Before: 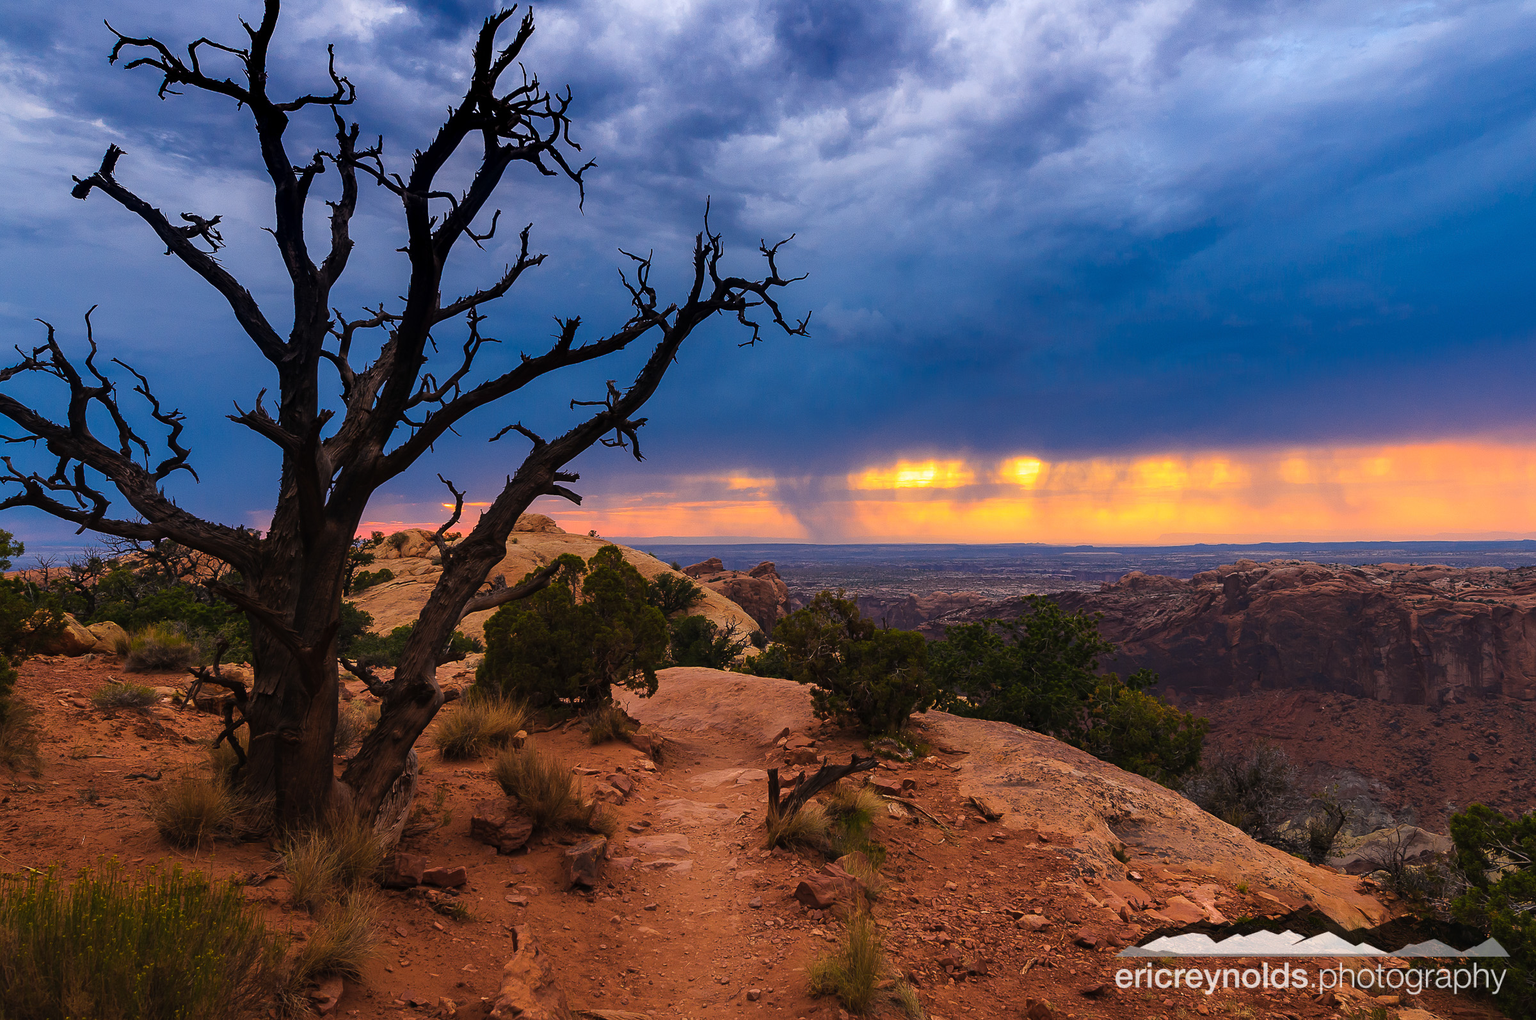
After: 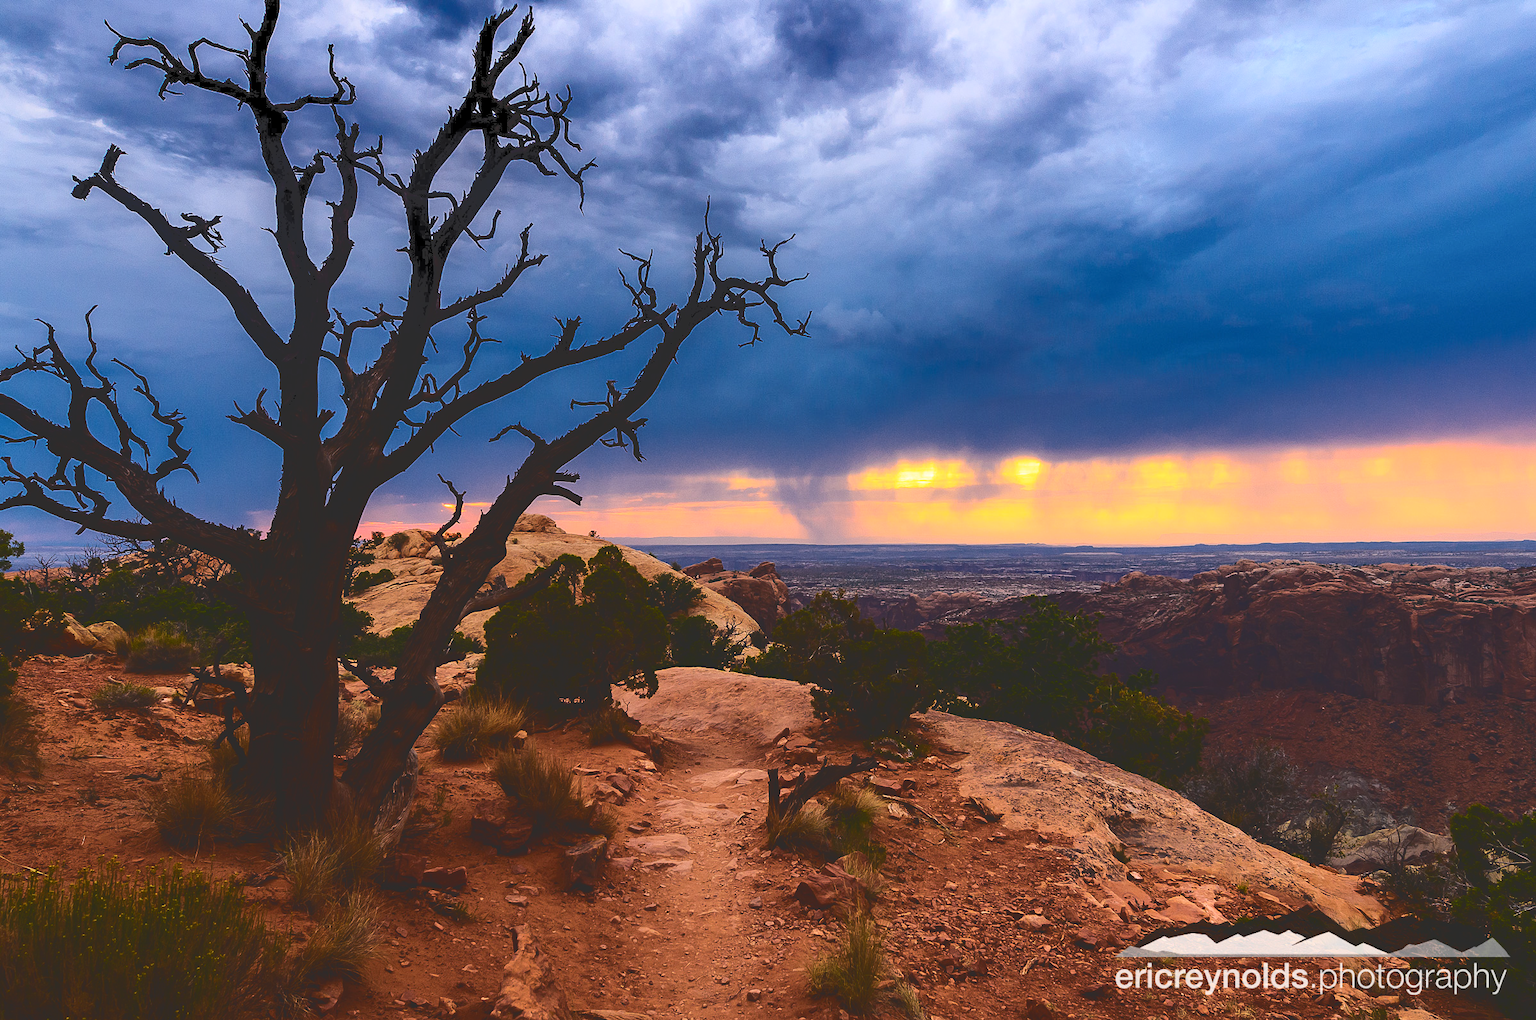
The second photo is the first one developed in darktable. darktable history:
tone curve: curves: ch0 [(0, 0) (0.003, 0.172) (0.011, 0.177) (0.025, 0.177) (0.044, 0.177) (0.069, 0.178) (0.1, 0.181) (0.136, 0.19) (0.177, 0.208) (0.224, 0.226) (0.277, 0.274) (0.335, 0.338) (0.399, 0.43) (0.468, 0.535) (0.543, 0.635) (0.623, 0.726) (0.709, 0.815) (0.801, 0.882) (0.898, 0.936) (1, 1)], color space Lab, independent channels, preserve colors none
